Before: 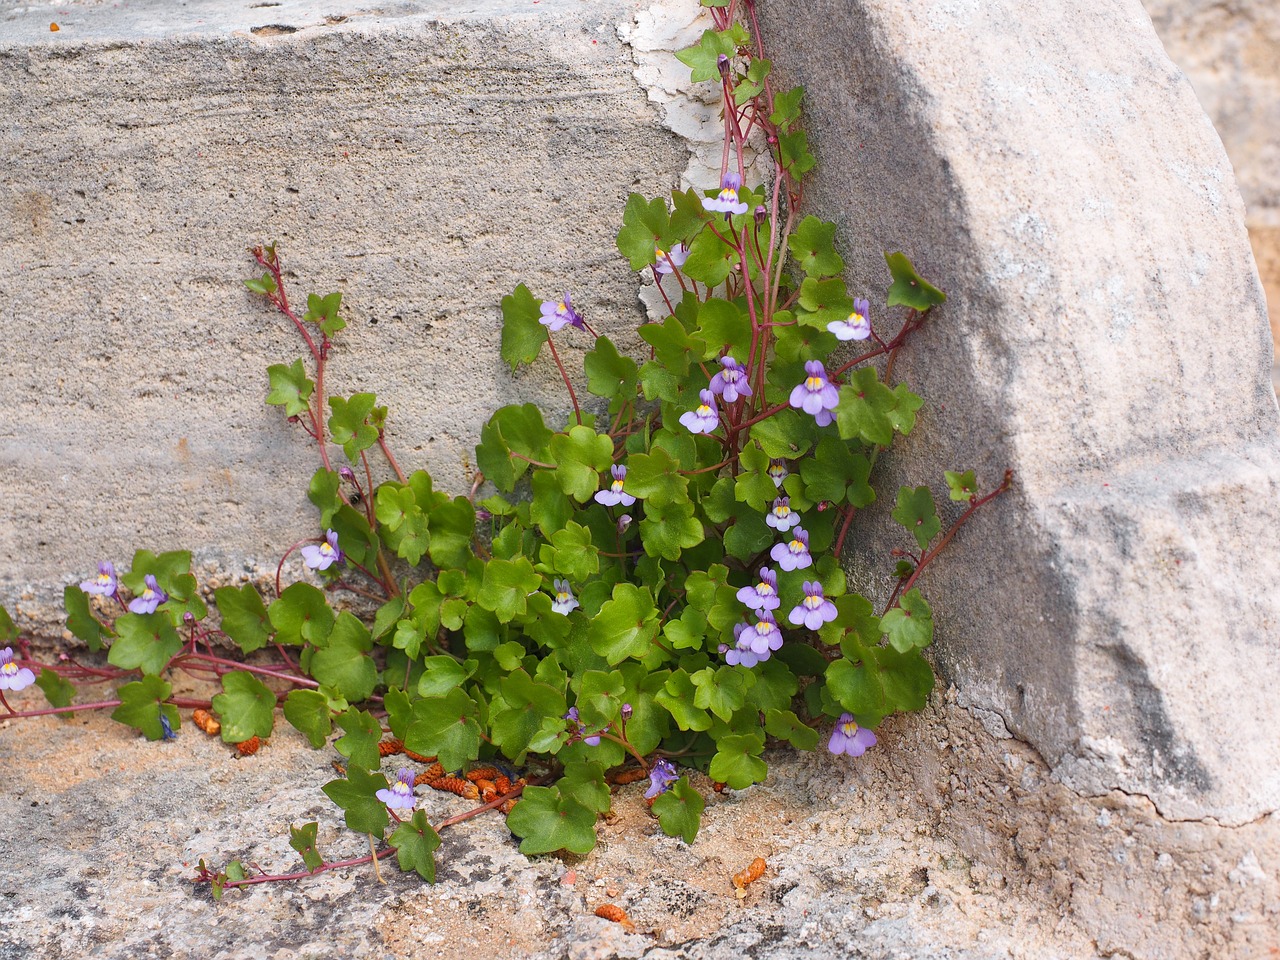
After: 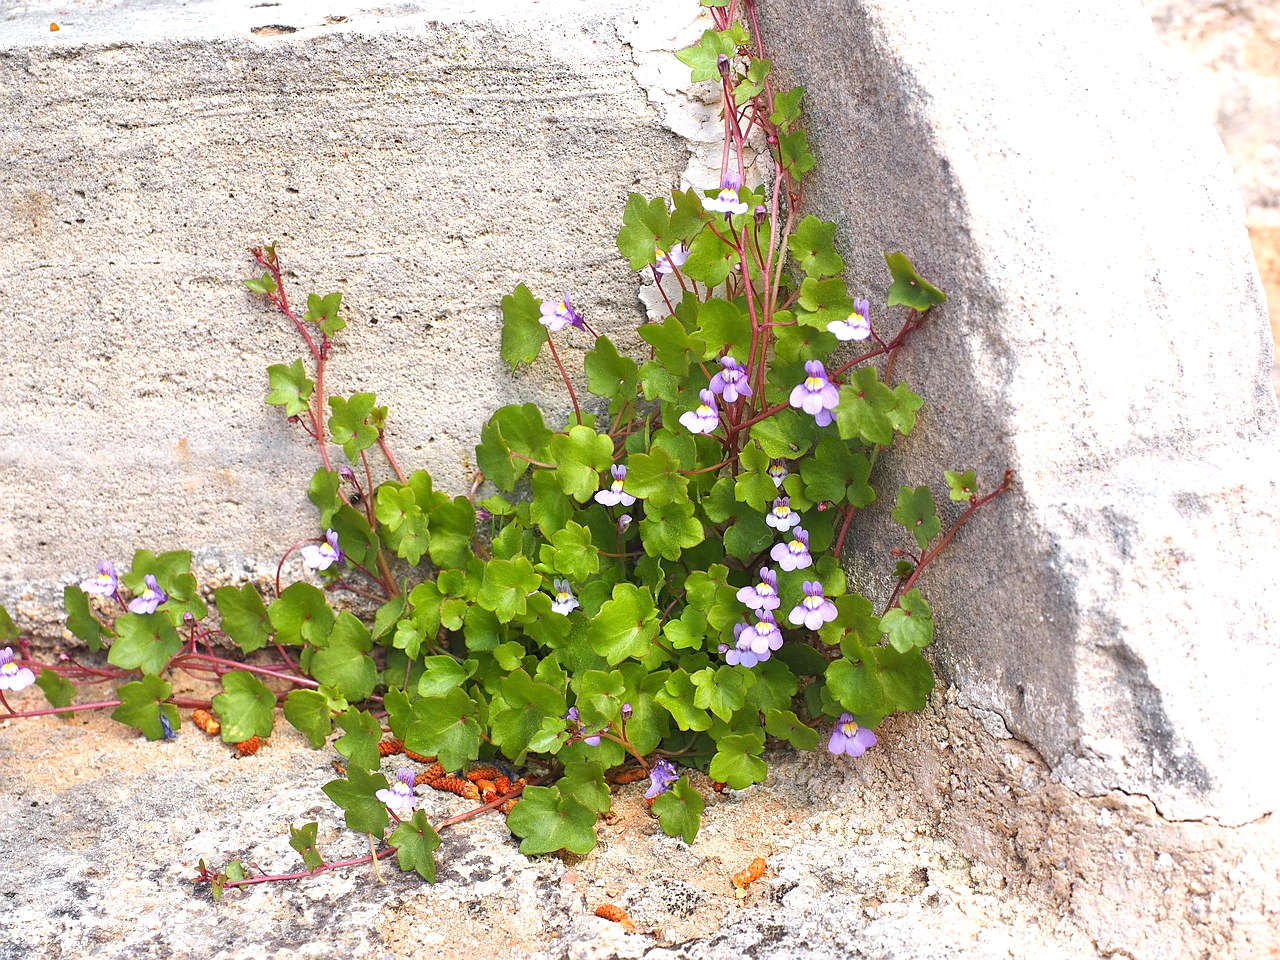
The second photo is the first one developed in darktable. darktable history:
sharpen: amount 0.213
exposure: black level correction 0, exposure 0.694 EV, compensate highlight preservation false
